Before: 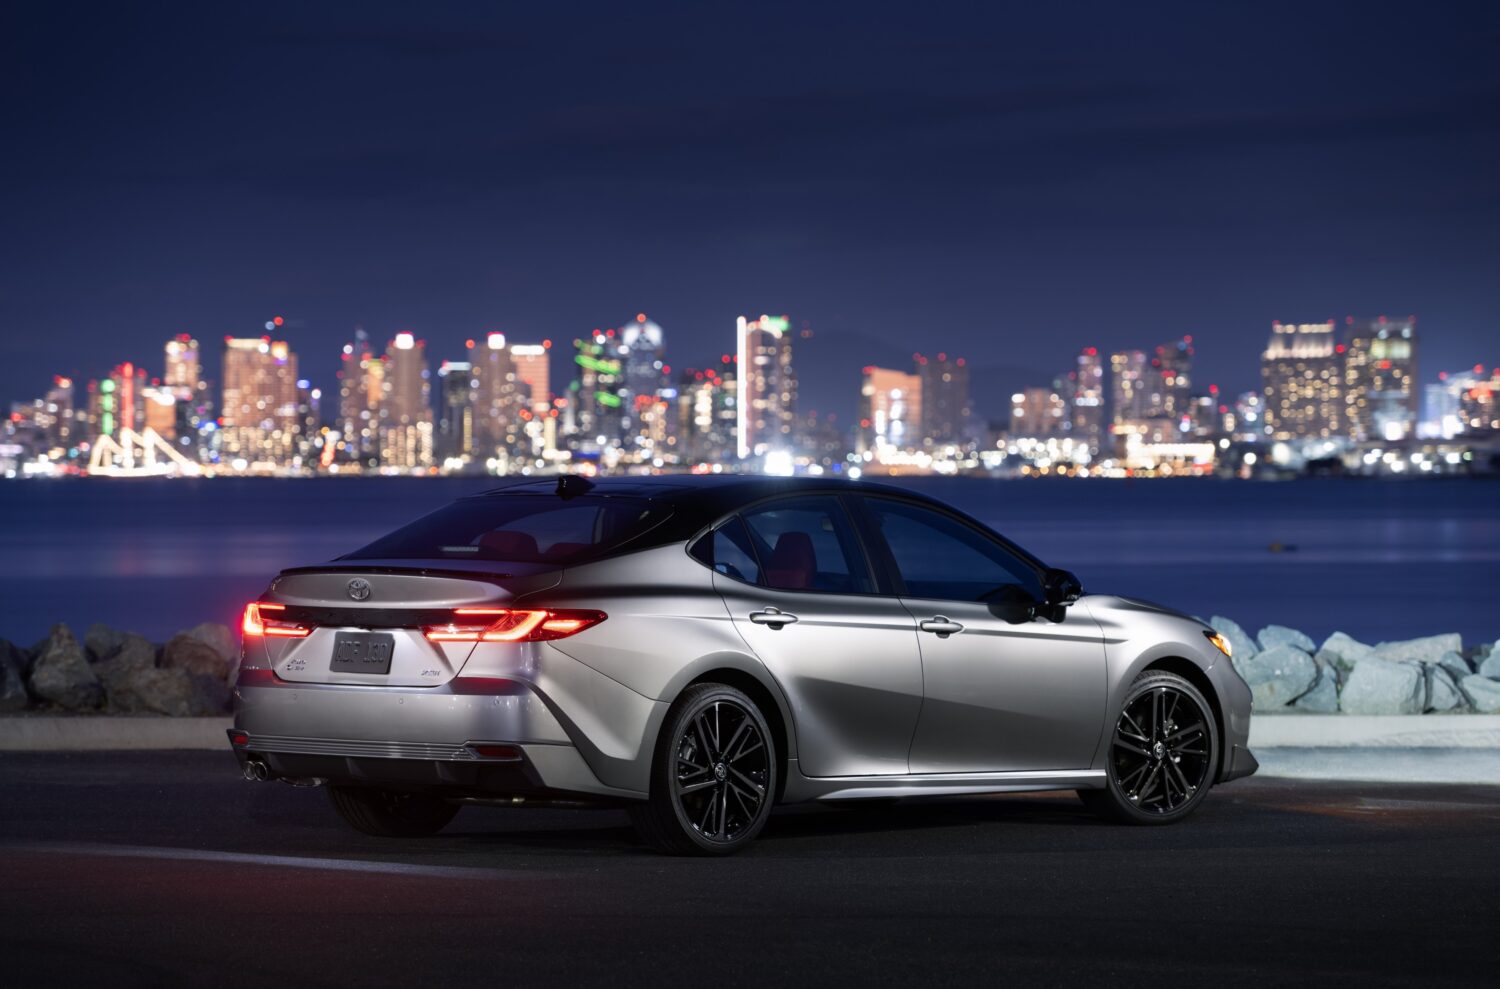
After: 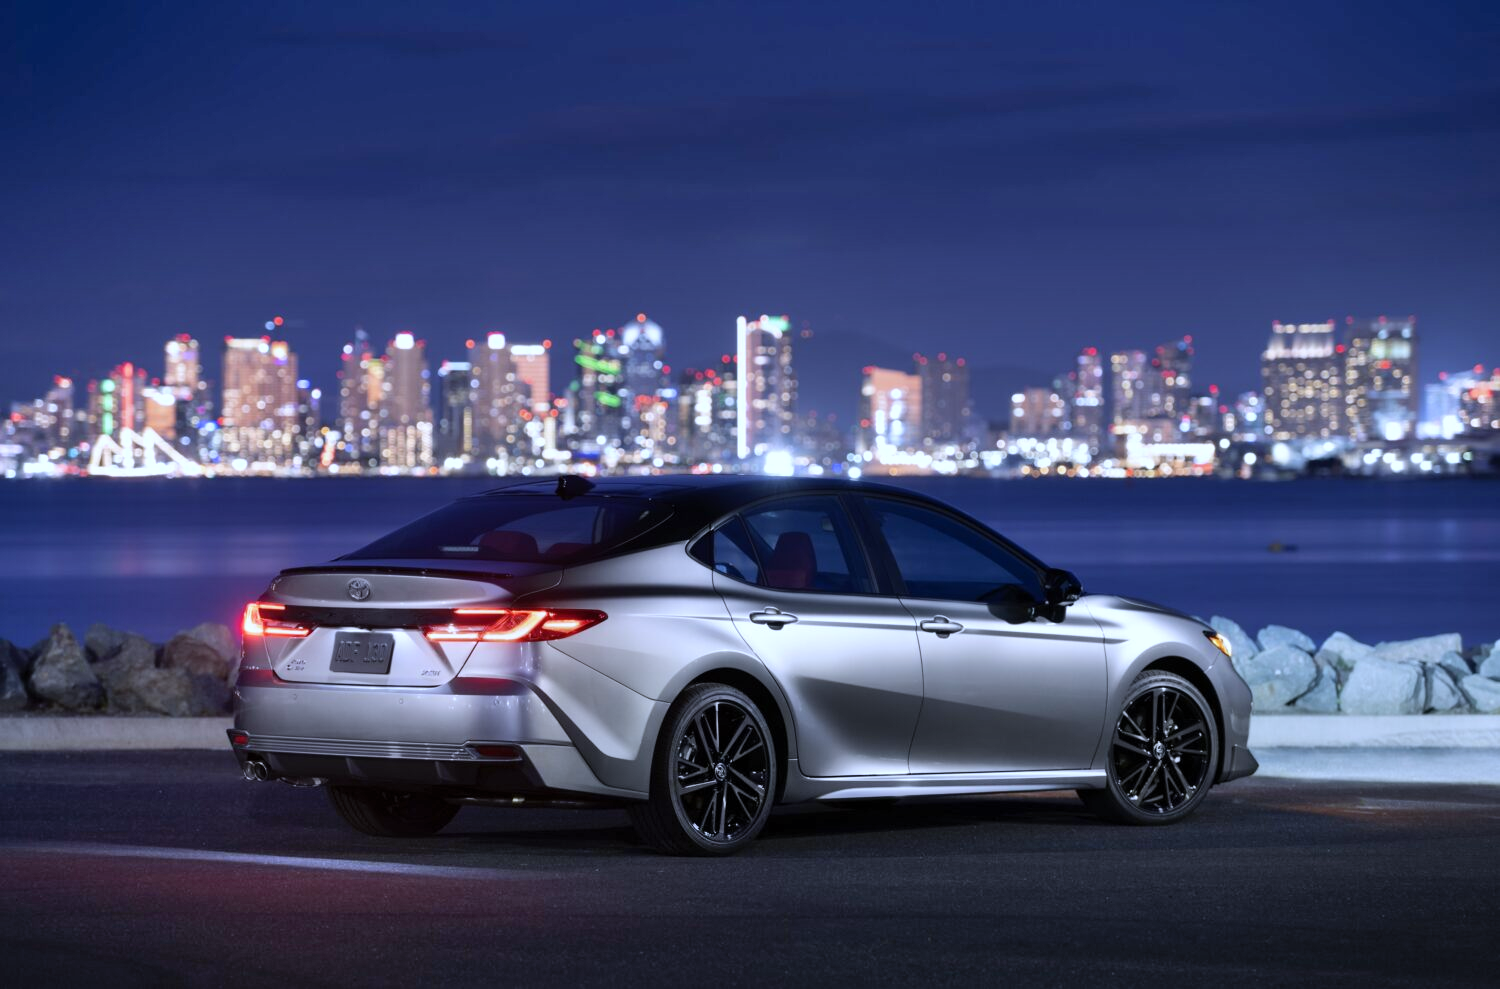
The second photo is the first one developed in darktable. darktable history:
shadows and highlights: low approximation 0.01, soften with gaussian
color correction: highlights a* -0.137, highlights b* 0.137
white balance: red 0.948, green 1.02, blue 1.176
